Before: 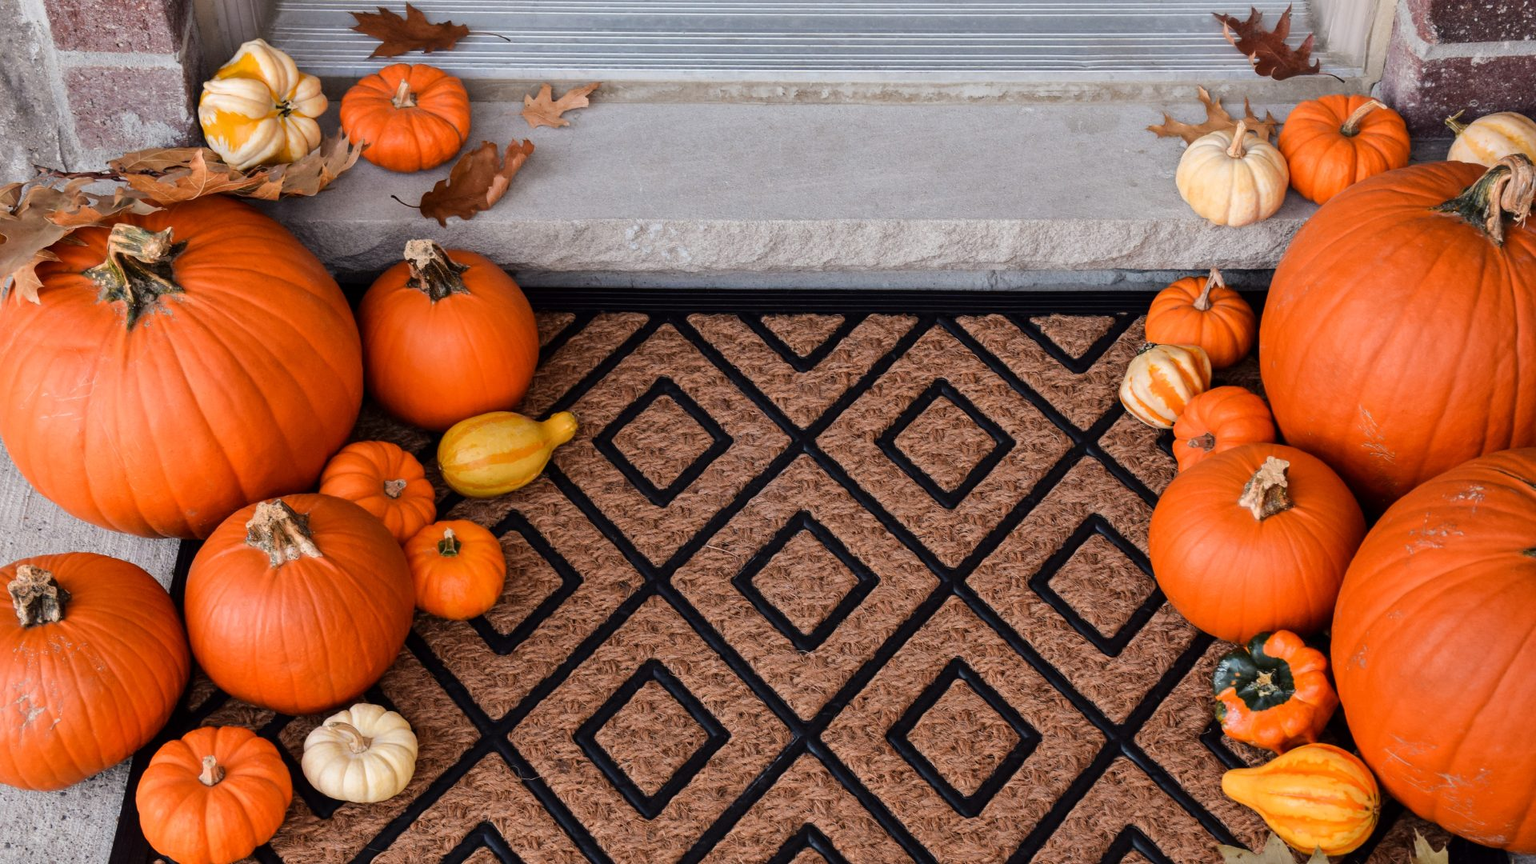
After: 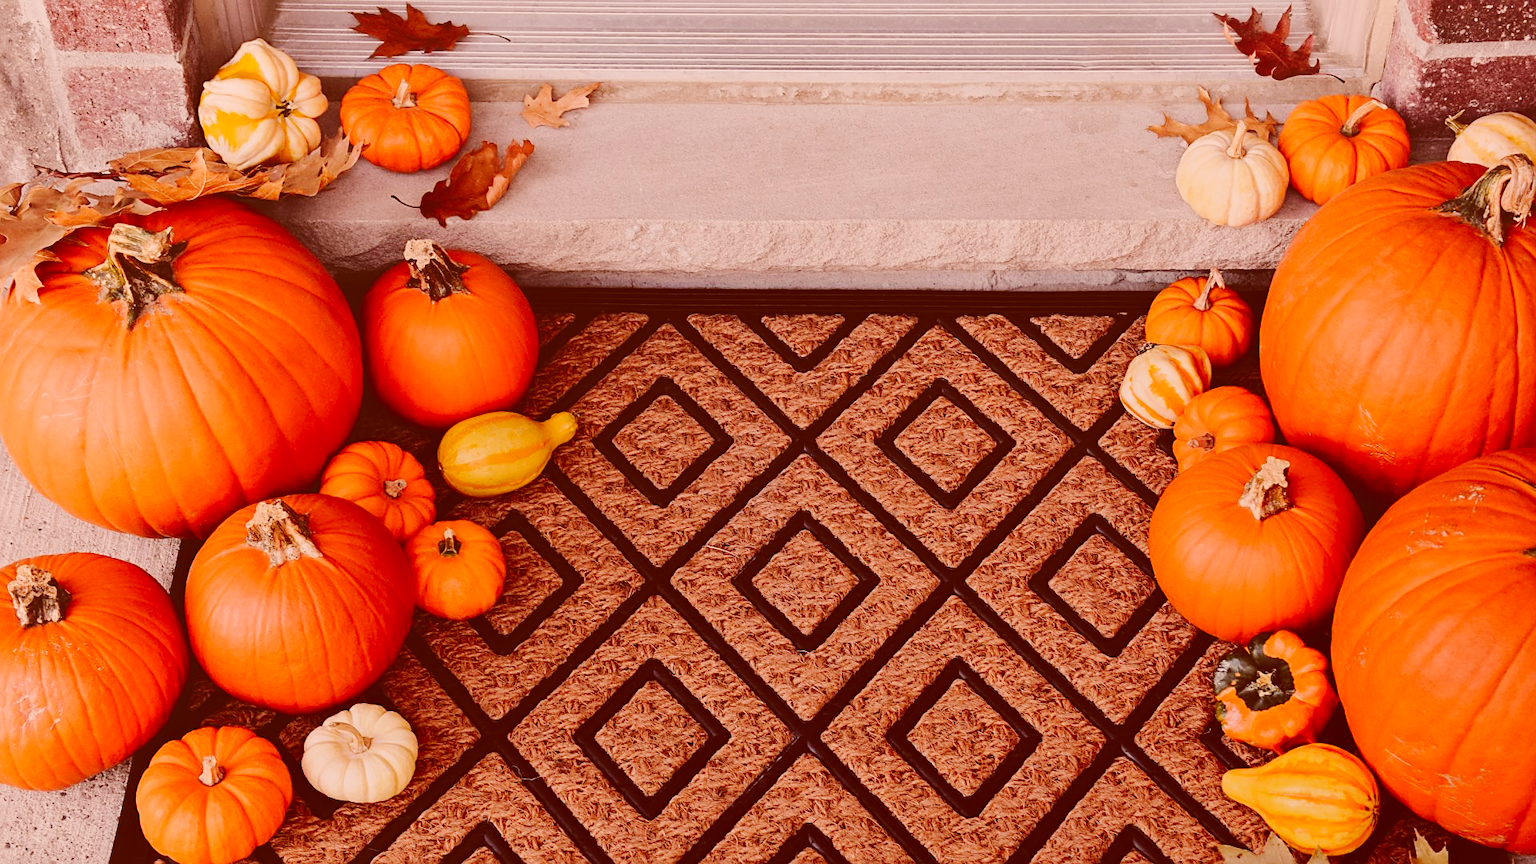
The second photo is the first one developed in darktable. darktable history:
local contrast: detail 71%
base curve: curves: ch0 [(0, 0) (0.036, 0.025) (0.121, 0.166) (0.206, 0.329) (0.605, 0.79) (1, 1)], preserve colors none
sharpen: on, module defaults
color correction: highlights a* 9.46, highlights b* 8.88, shadows a* 39.83, shadows b* 39.21, saturation 0.789
